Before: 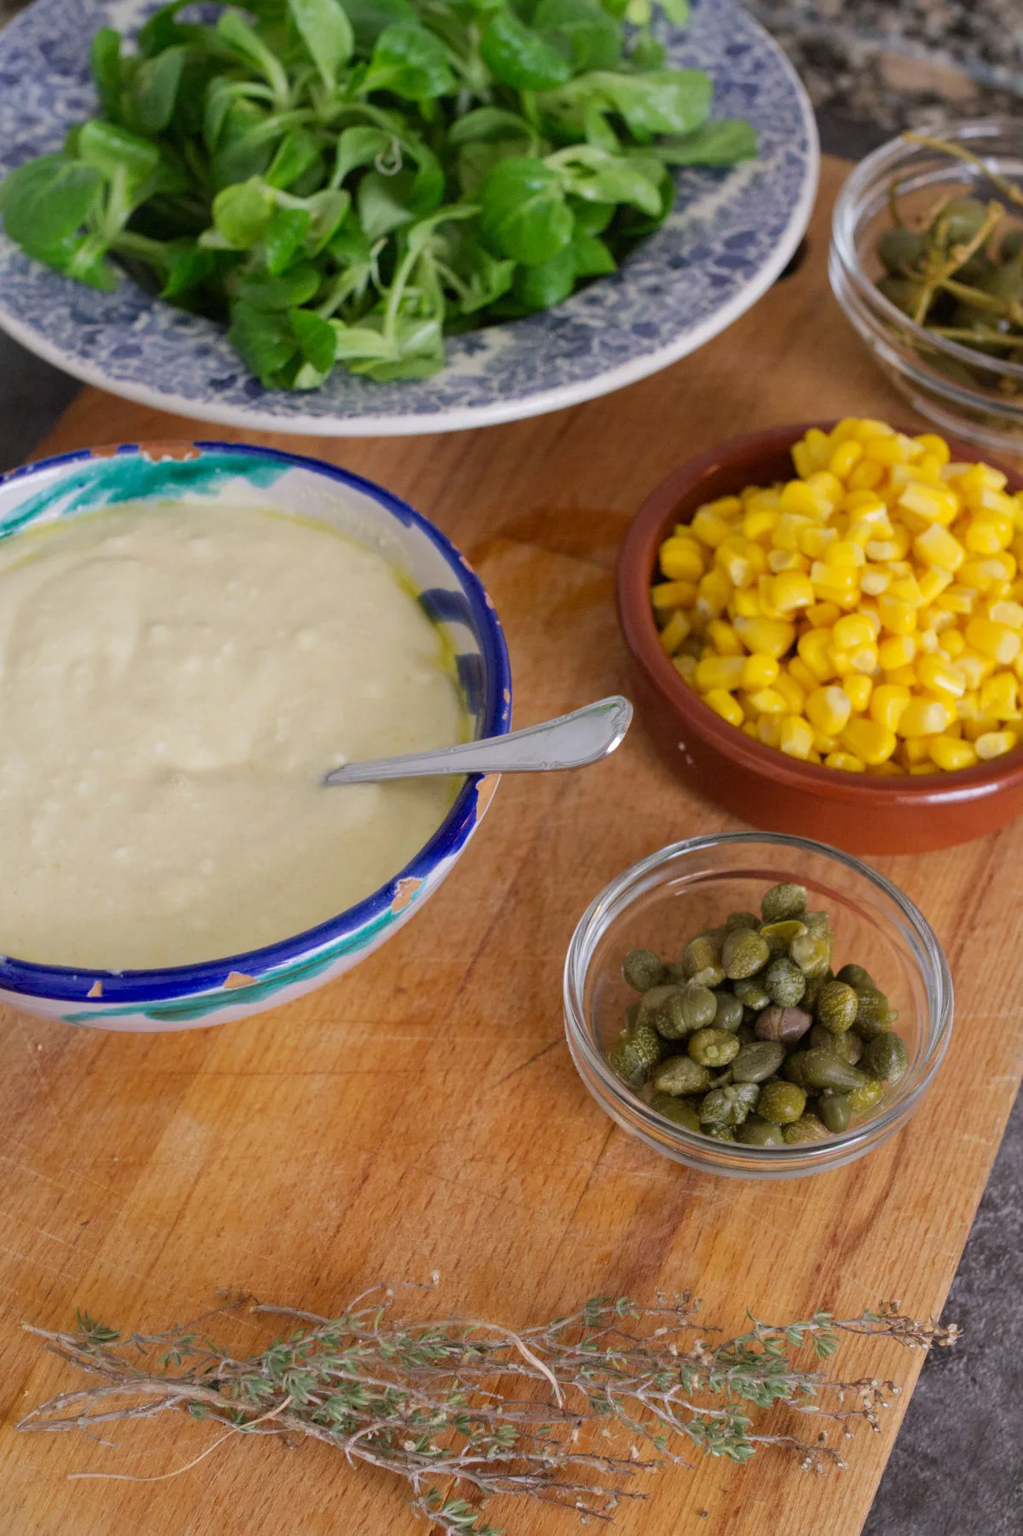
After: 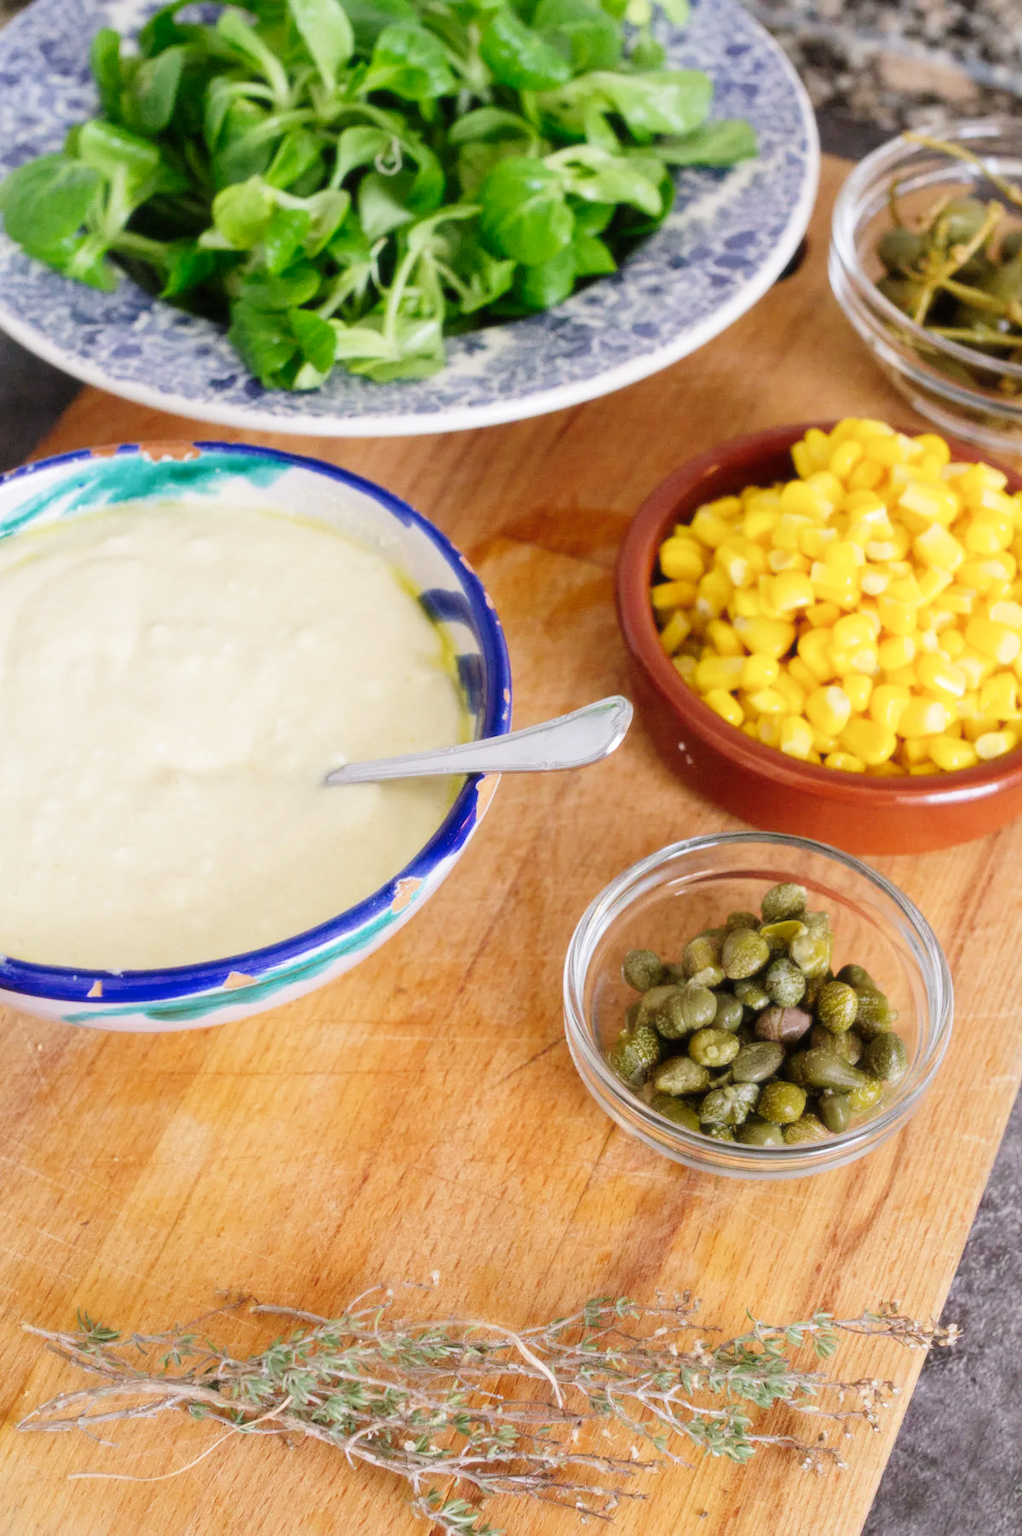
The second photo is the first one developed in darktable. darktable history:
soften: size 10%, saturation 50%, brightness 0.2 EV, mix 10%
base curve: curves: ch0 [(0, 0) (0.008, 0.007) (0.022, 0.029) (0.048, 0.089) (0.092, 0.197) (0.191, 0.399) (0.275, 0.534) (0.357, 0.65) (0.477, 0.78) (0.542, 0.833) (0.799, 0.973) (1, 1)], preserve colors none
